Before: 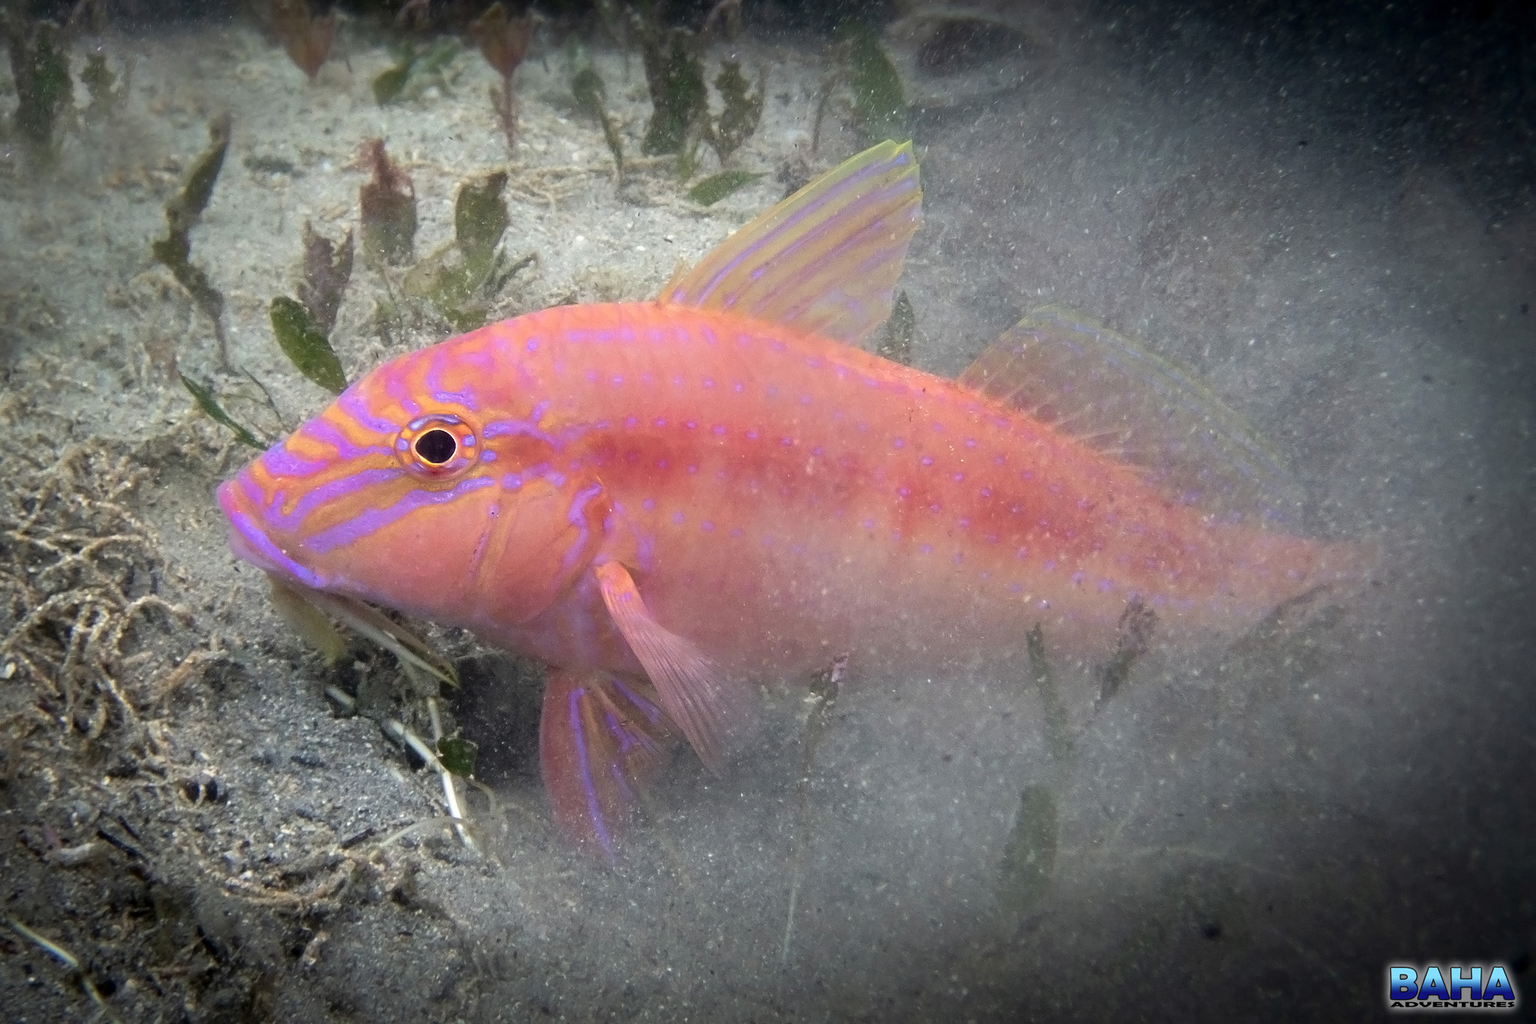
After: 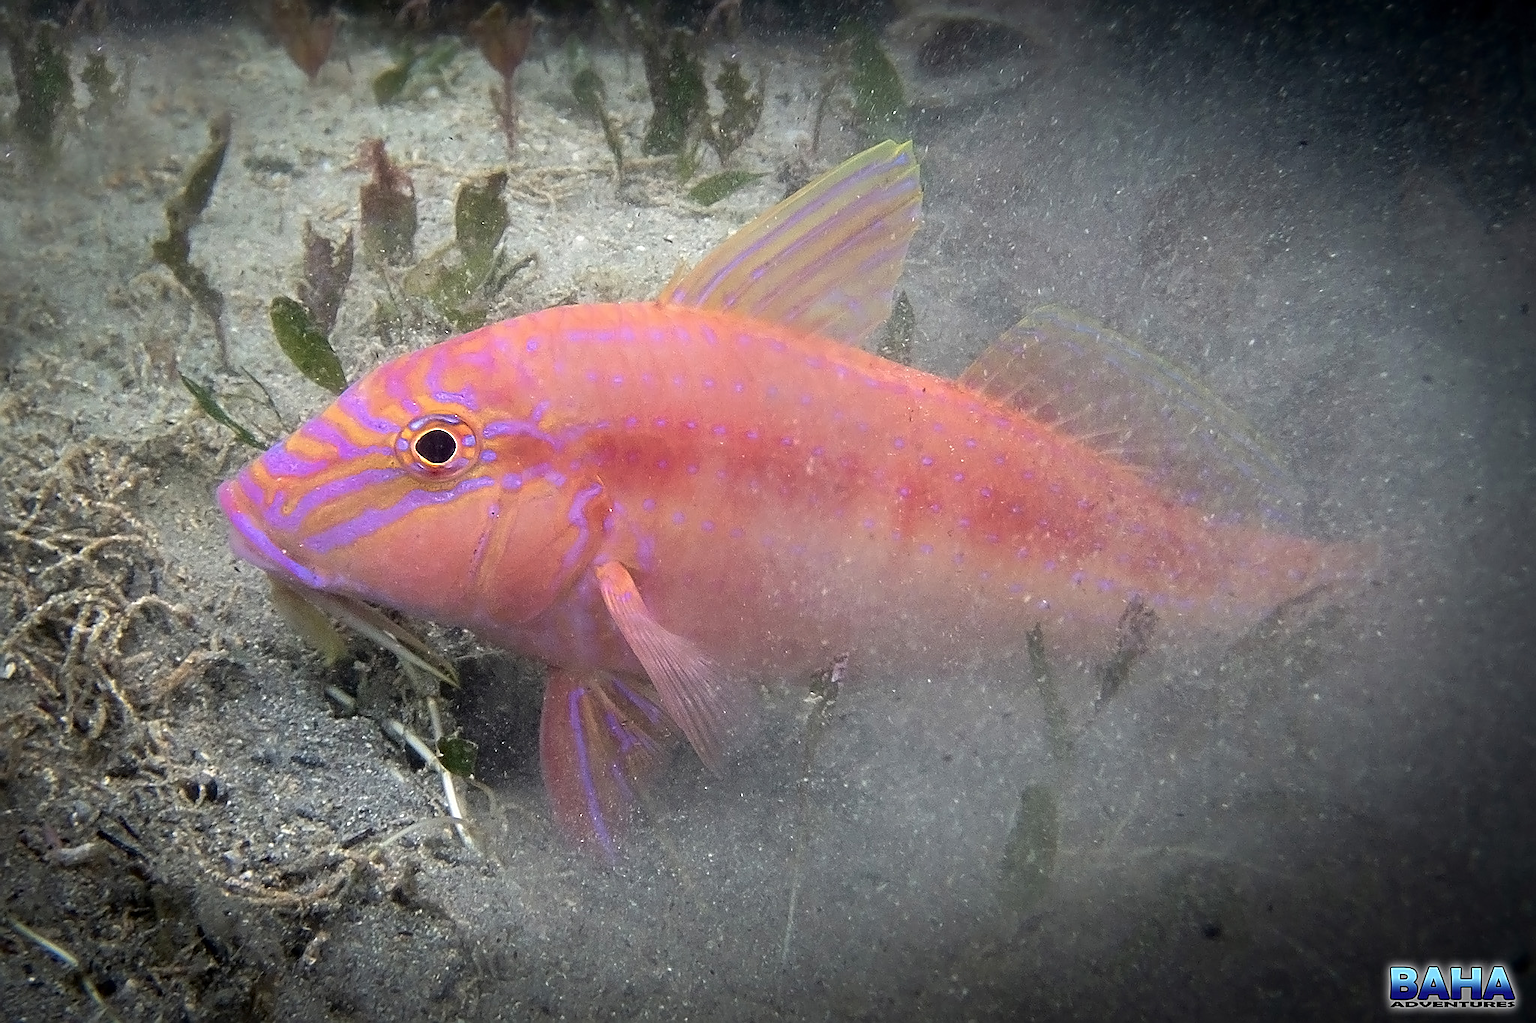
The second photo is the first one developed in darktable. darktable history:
sharpen: radius 1.41, amount 1.249, threshold 0.625
